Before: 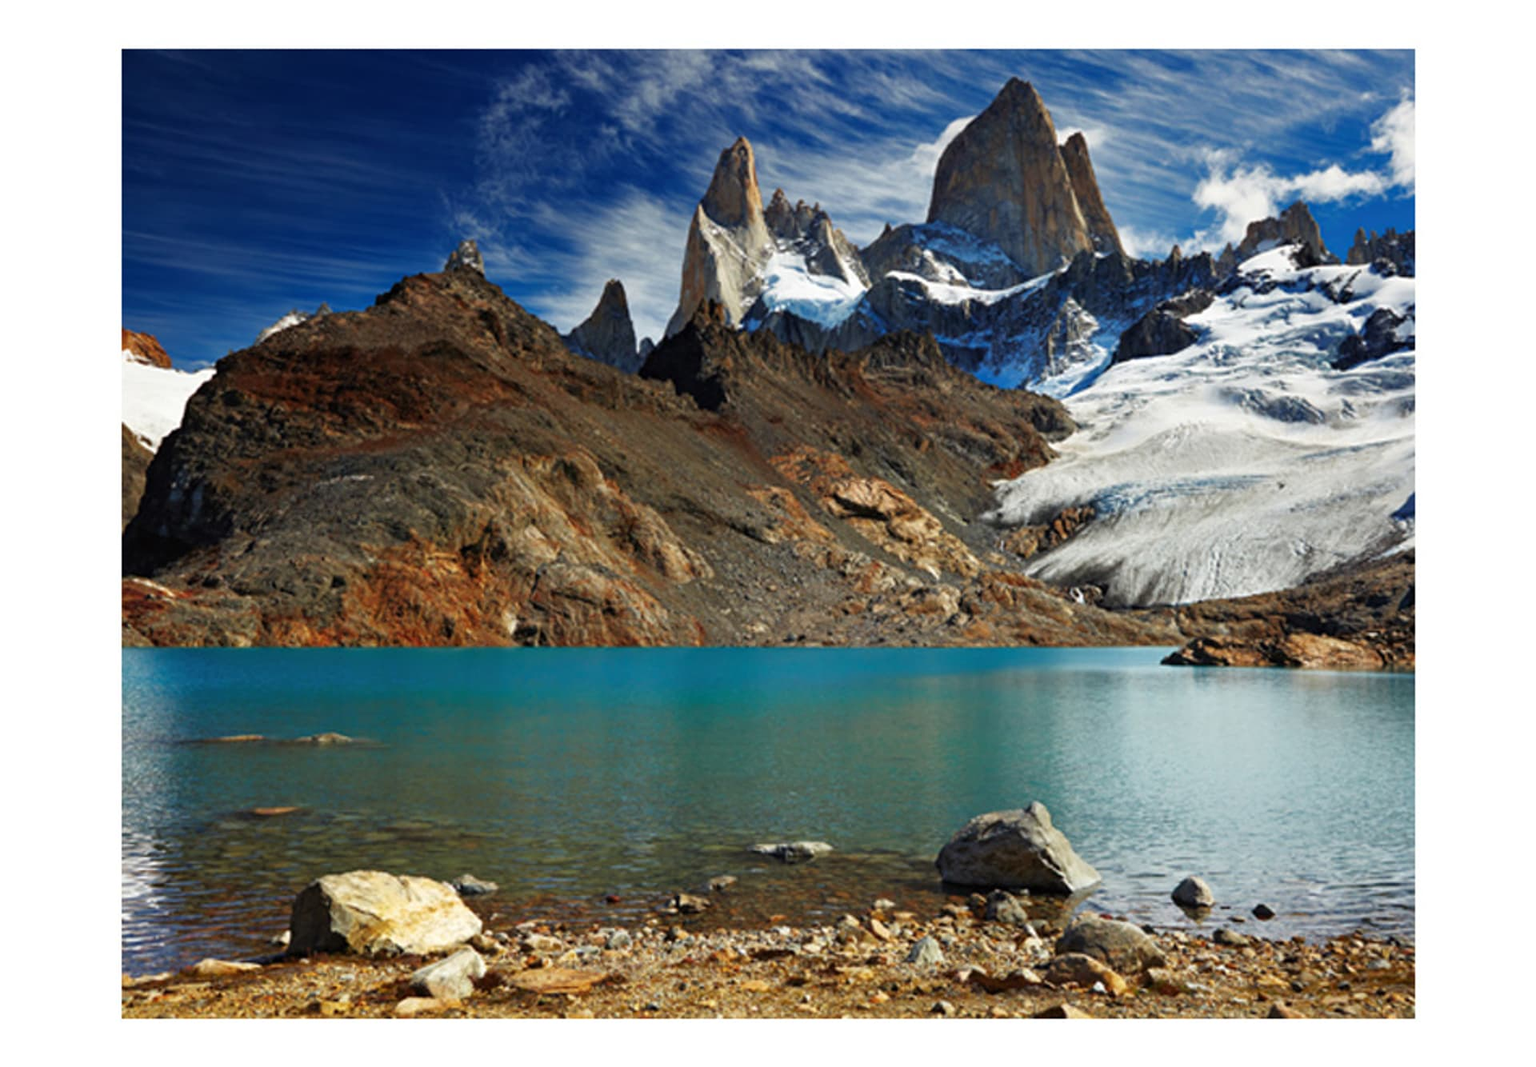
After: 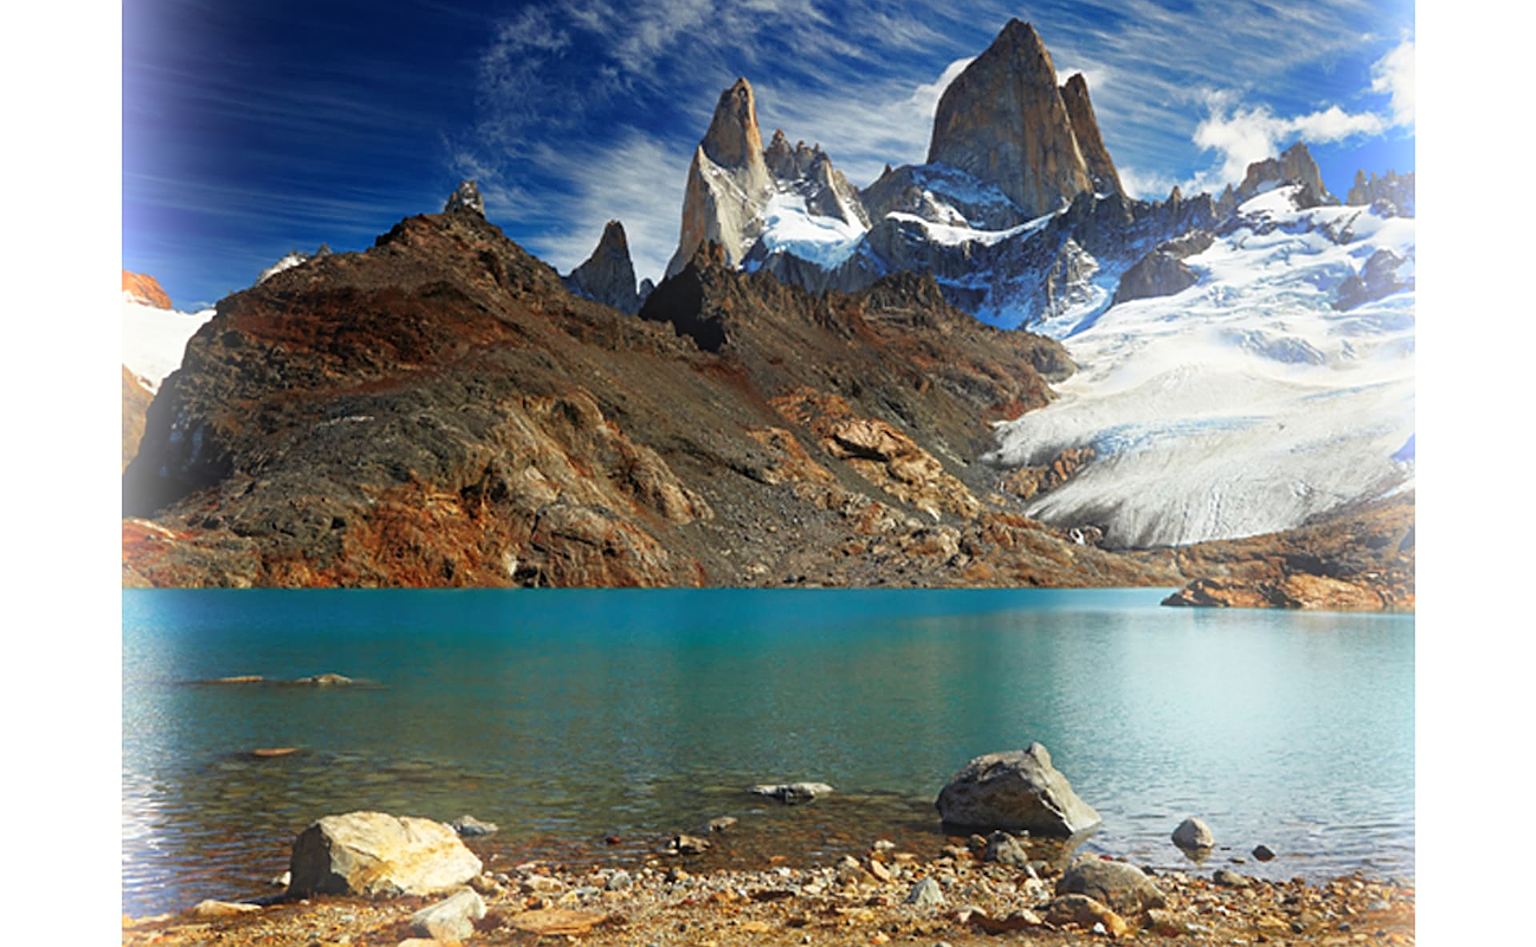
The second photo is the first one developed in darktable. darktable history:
crop and rotate: top 5.609%, bottom 5.609%
bloom: on, module defaults
sharpen: on, module defaults
